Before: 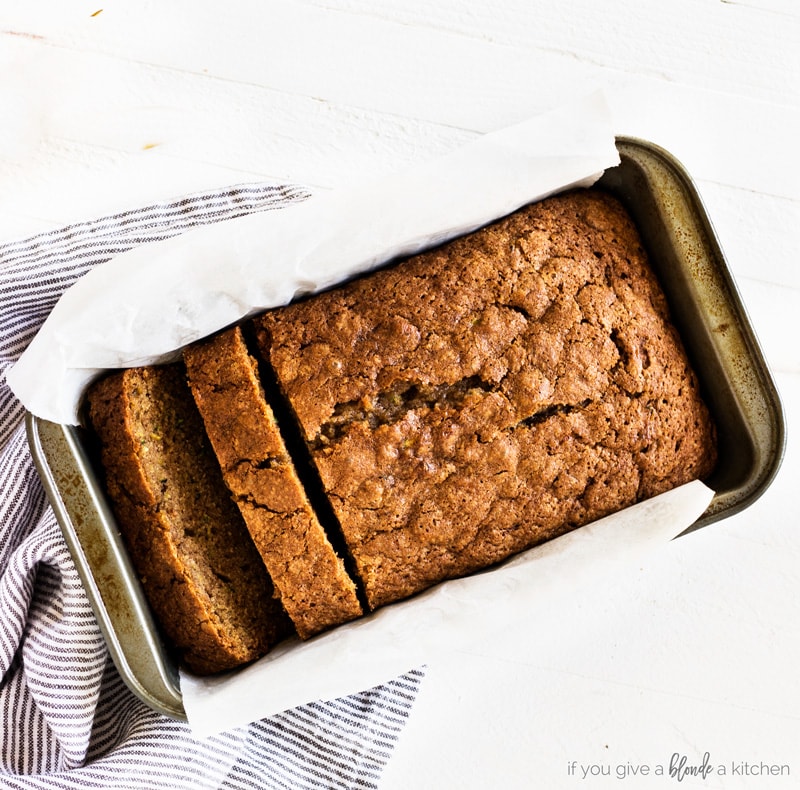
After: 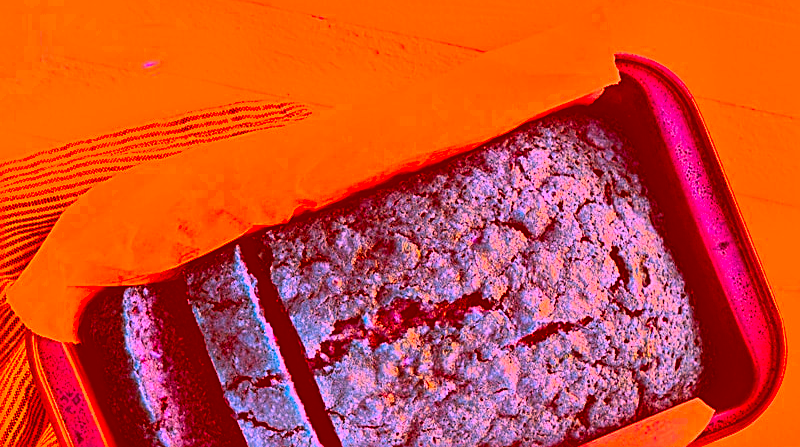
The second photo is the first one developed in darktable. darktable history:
crop and rotate: top 10.433%, bottom 32.864%
color correction: highlights a* -38.91, highlights b* -39.47, shadows a* -39.87, shadows b* -39.81, saturation -2.97
sharpen: on, module defaults
